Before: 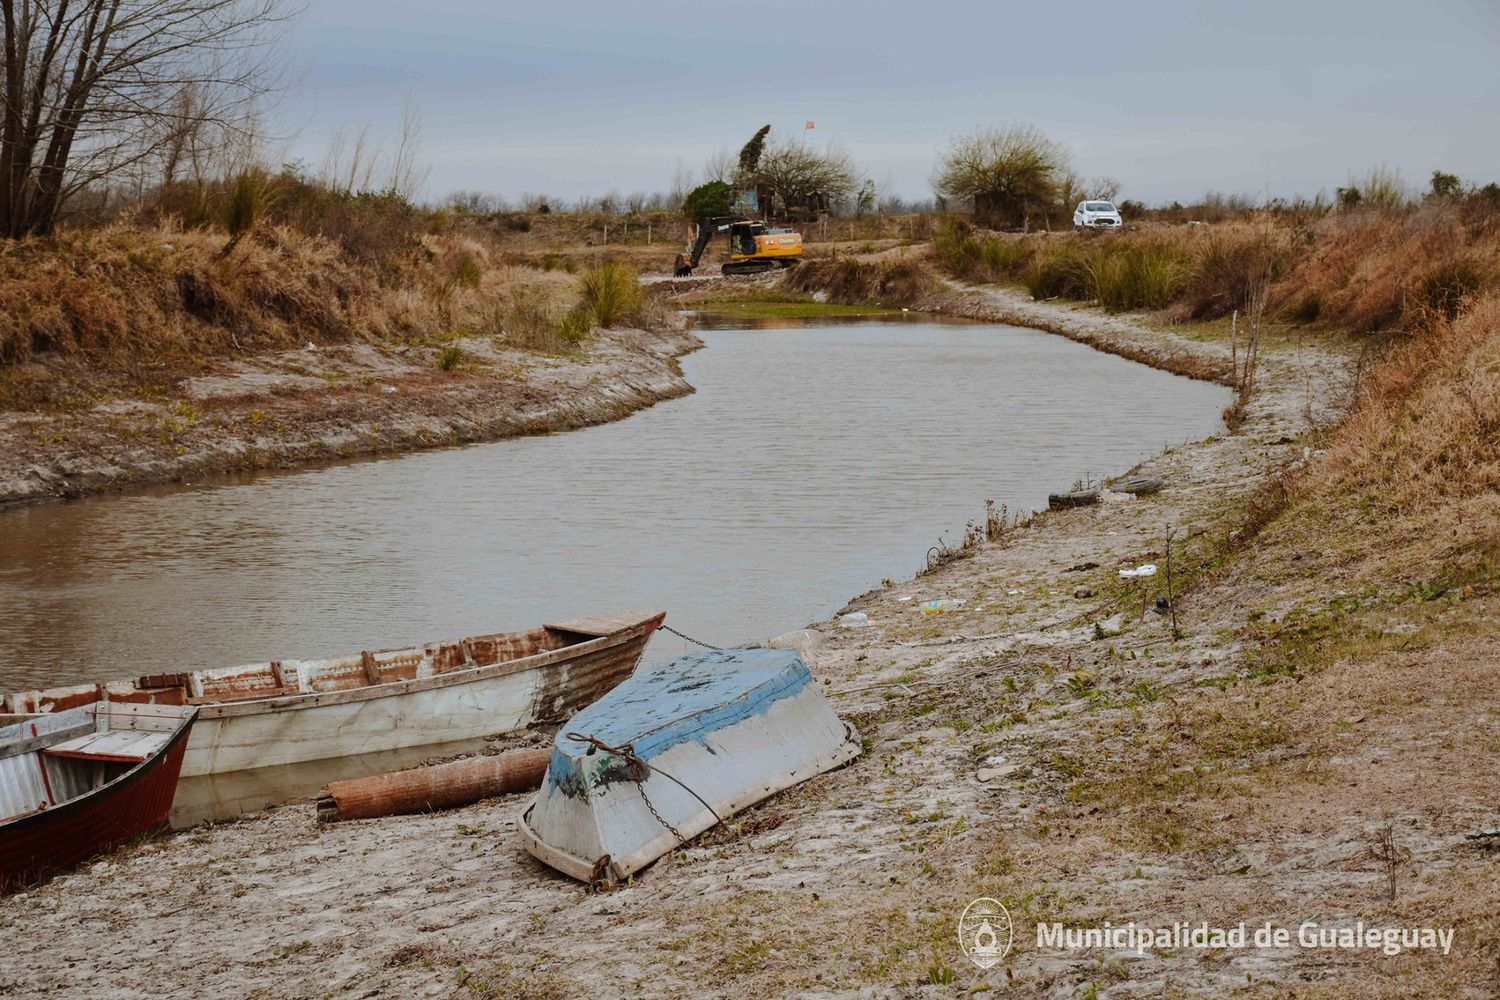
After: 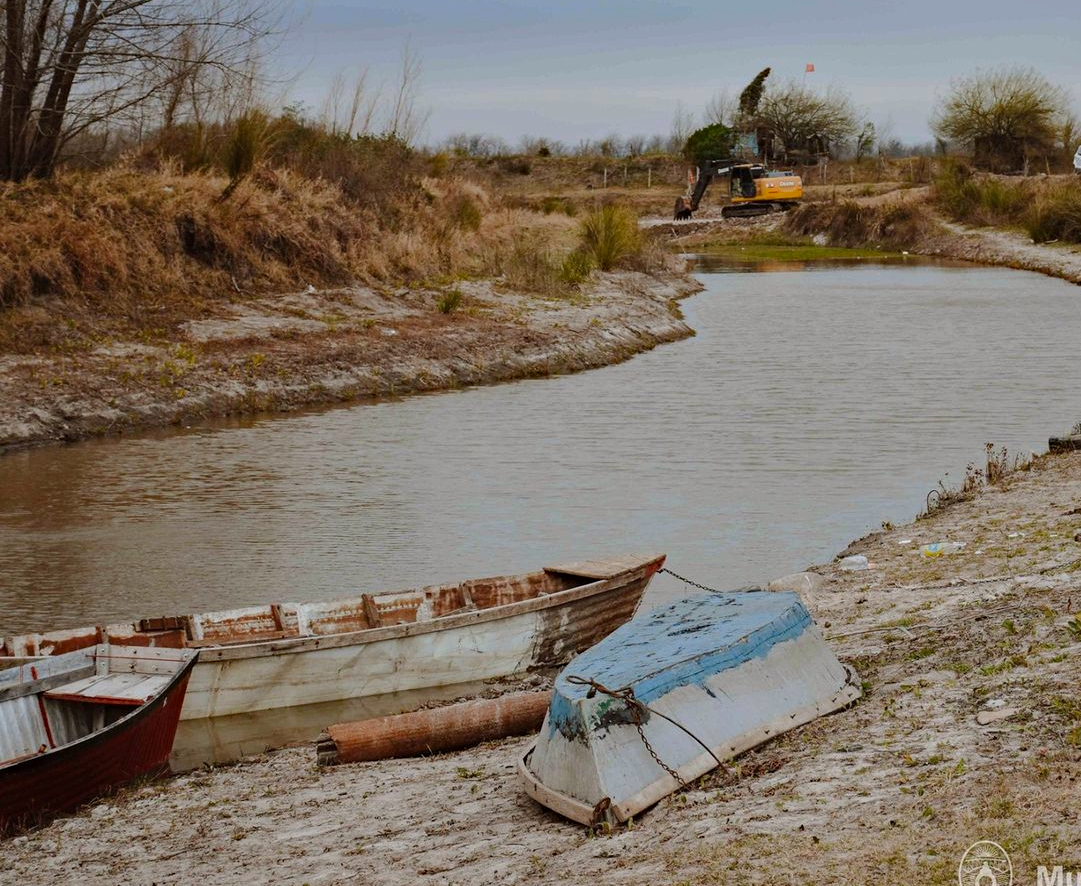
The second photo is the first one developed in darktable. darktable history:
crop: top 5.79%, right 27.878%, bottom 5.55%
shadows and highlights: shadows 24.77, white point adjustment -2.91, highlights -29.87
haze removal: compatibility mode true, adaptive false
